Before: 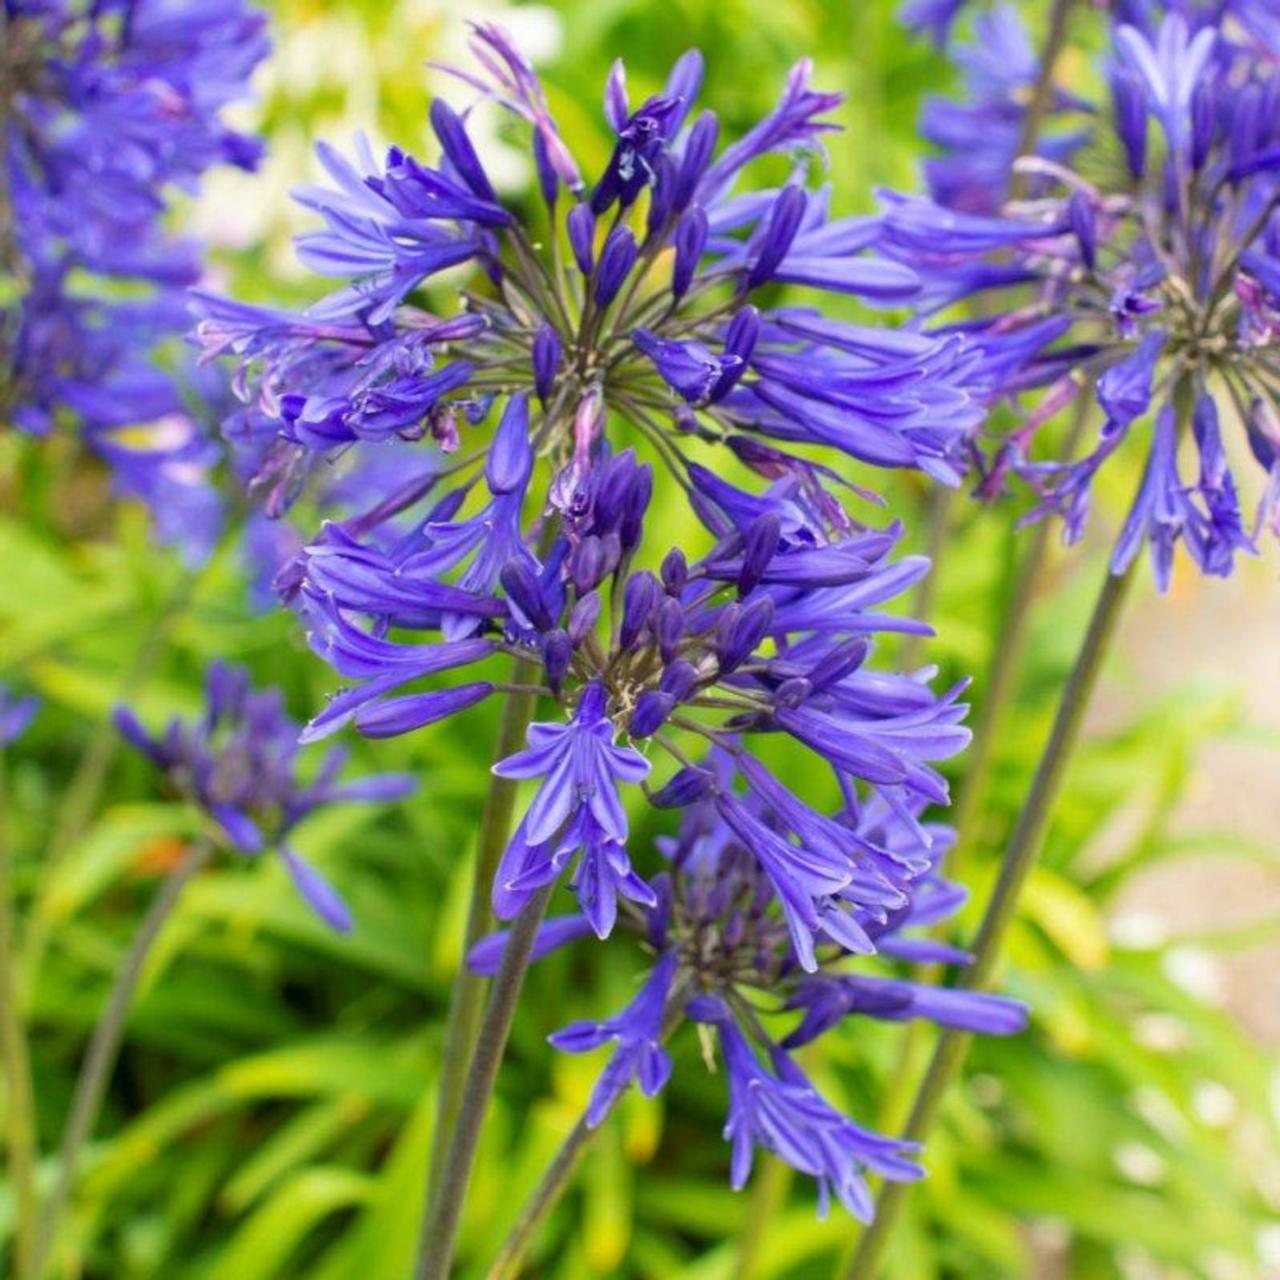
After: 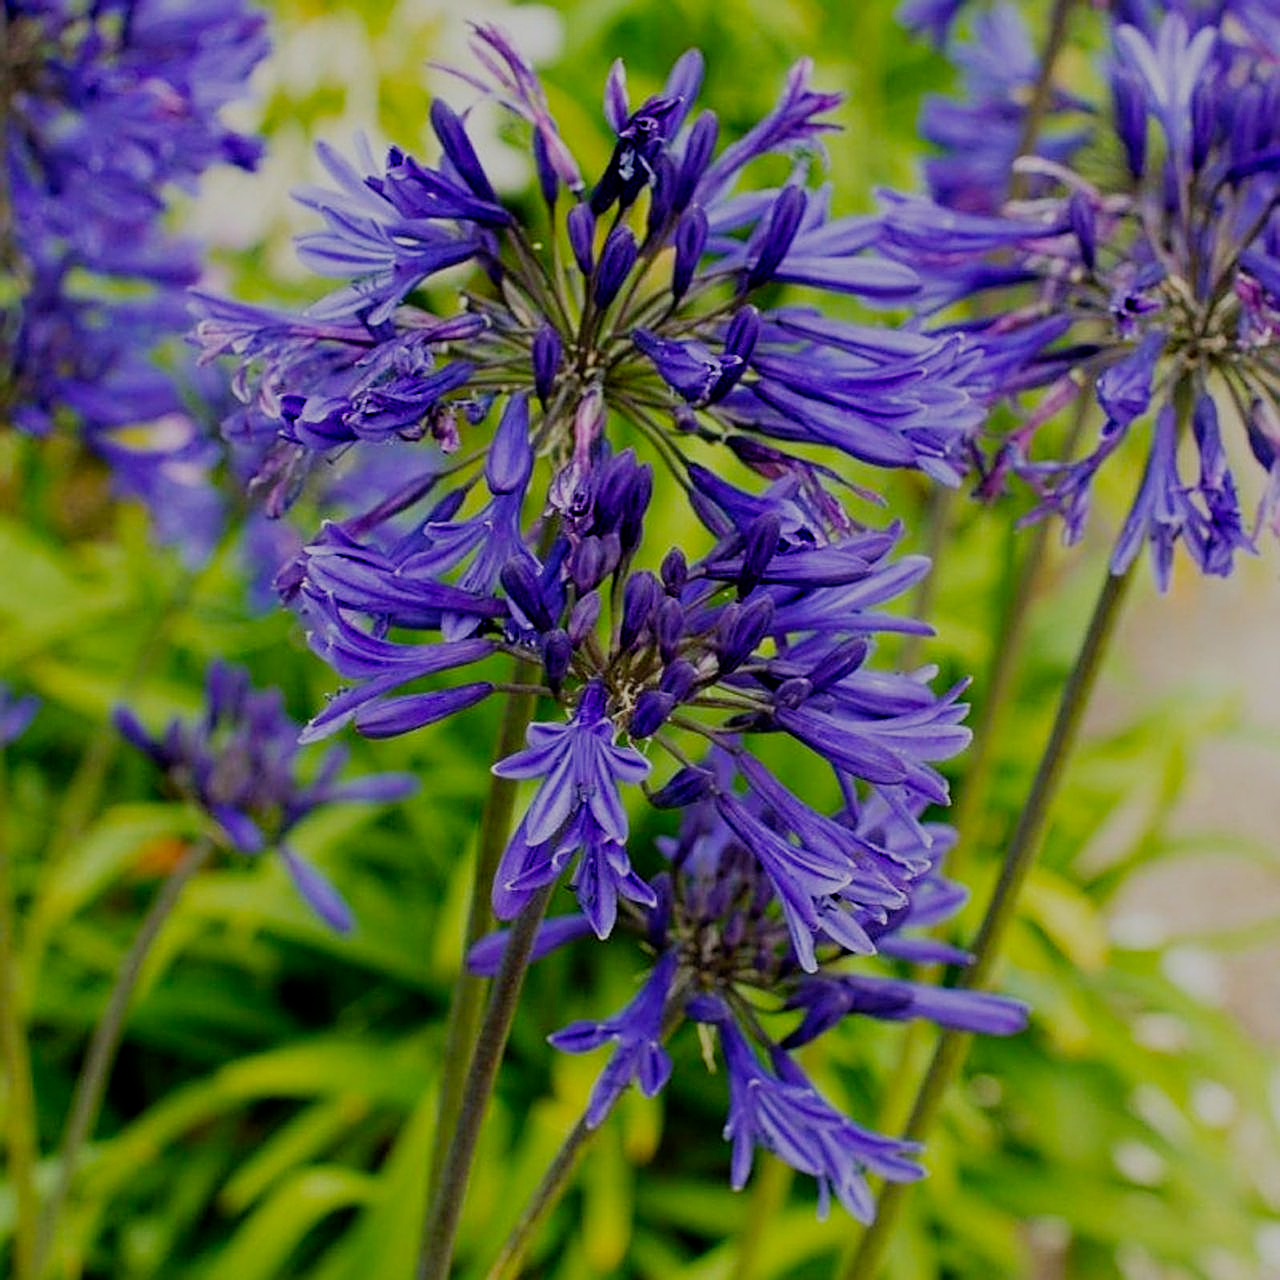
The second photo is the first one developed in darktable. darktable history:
exposure: exposure -0.116 EV, compensate exposure bias true, compensate highlight preservation false
filmic rgb: middle gray luminance 29%, black relative exposure -10.3 EV, white relative exposure 5.5 EV, threshold 6 EV, target black luminance 0%, hardness 3.95, latitude 2.04%, contrast 1.132, highlights saturation mix 5%, shadows ↔ highlights balance 15.11%, preserve chrominance no, color science v3 (2019), use custom middle-gray values true, iterations of high-quality reconstruction 0, enable highlight reconstruction true
sharpen: amount 0.901
